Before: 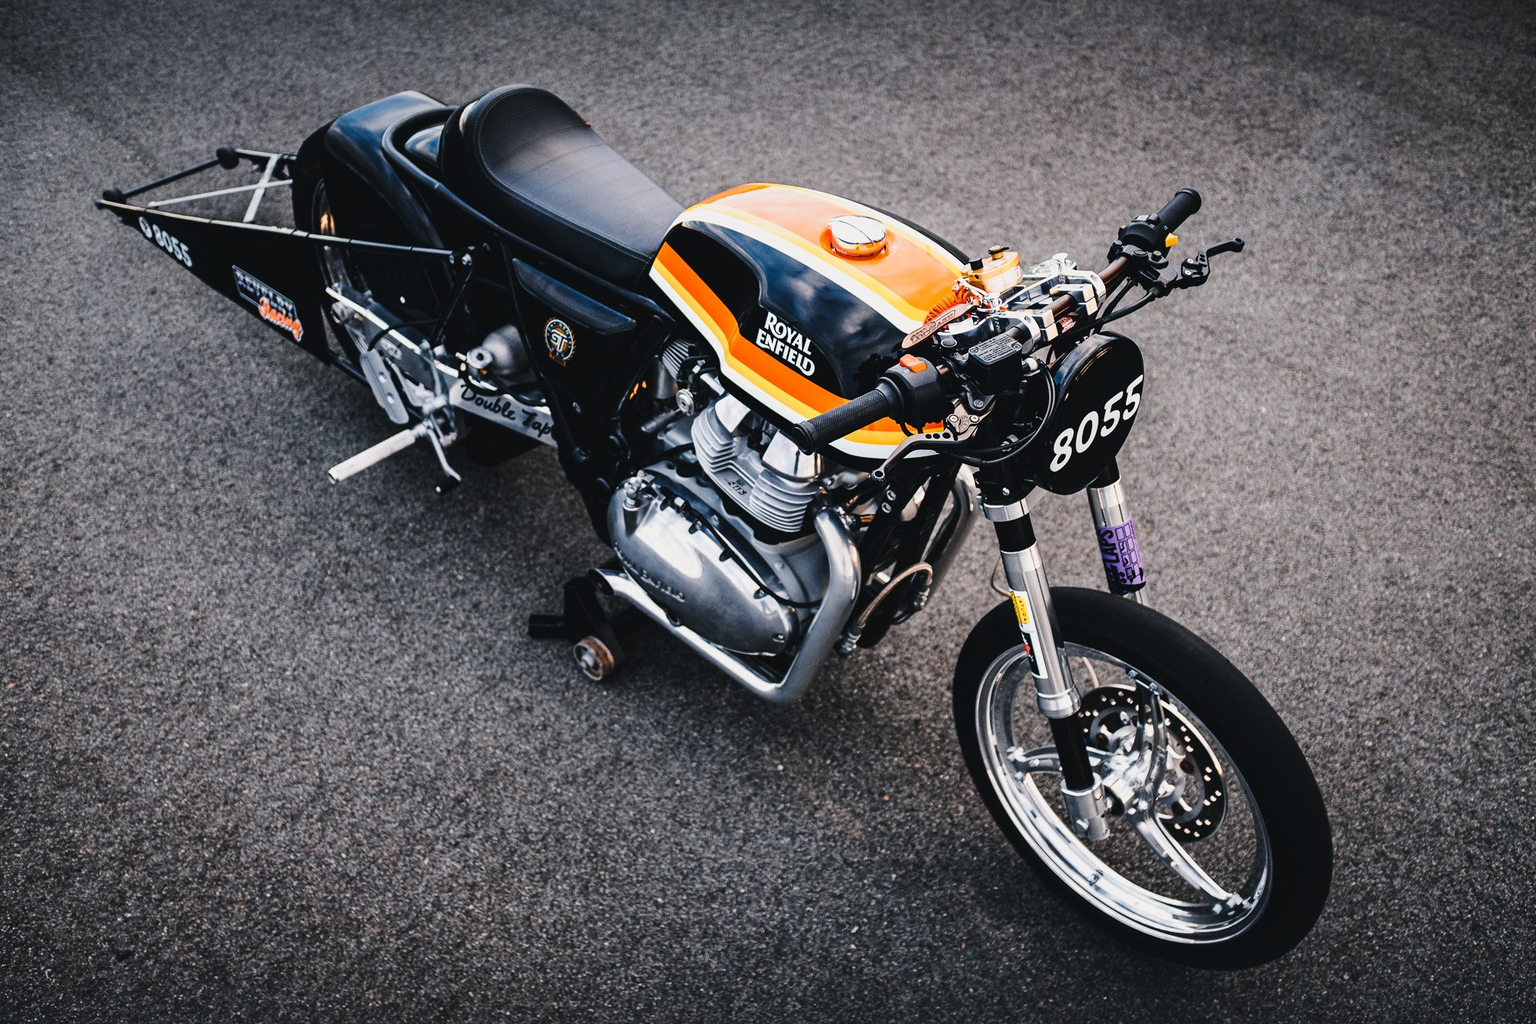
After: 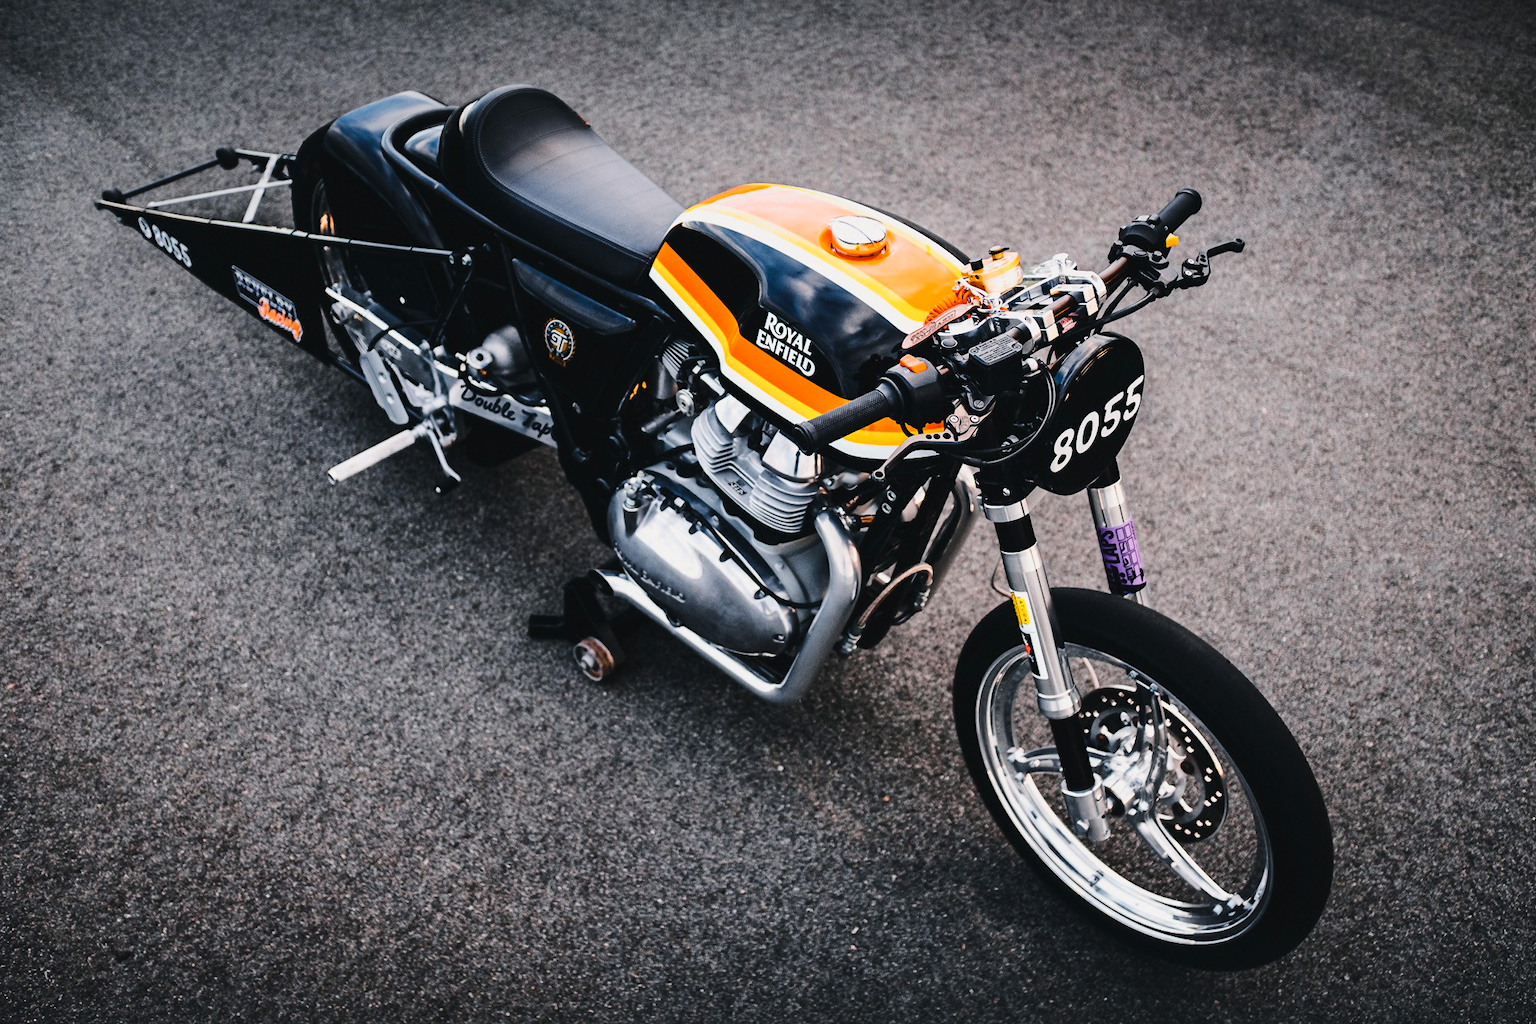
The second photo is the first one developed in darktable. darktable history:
contrast equalizer: y [[0.5 ×4, 0.467, 0.376], [0.5 ×6], [0.5 ×6], [0 ×6], [0 ×6]], mix 0.781
tone curve: curves: ch0 [(0, 0.003) (0.117, 0.101) (0.257, 0.246) (0.408, 0.432) (0.611, 0.653) (0.824, 0.846) (1, 1)]; ch1 [(0, 0) (0.227, 0.197) (0.405, 0.421) (0.501, 0.501) (0.522, 0.53) (0.563, 0.572) (0.589, 0.611) (0.699, 0.709) (0.976, 0.992)]; ch2 [(0, 0) (0.208, 0.176) (0.377, 0.38) (0.5, 0.5) (0.537, 0.534) (0.571, 0.576) (0.681, 0.746) (1, 1)], color space Lab, independent channels, preserve colors none
crop and rotate: left 0.099%, bottom 0.006%
